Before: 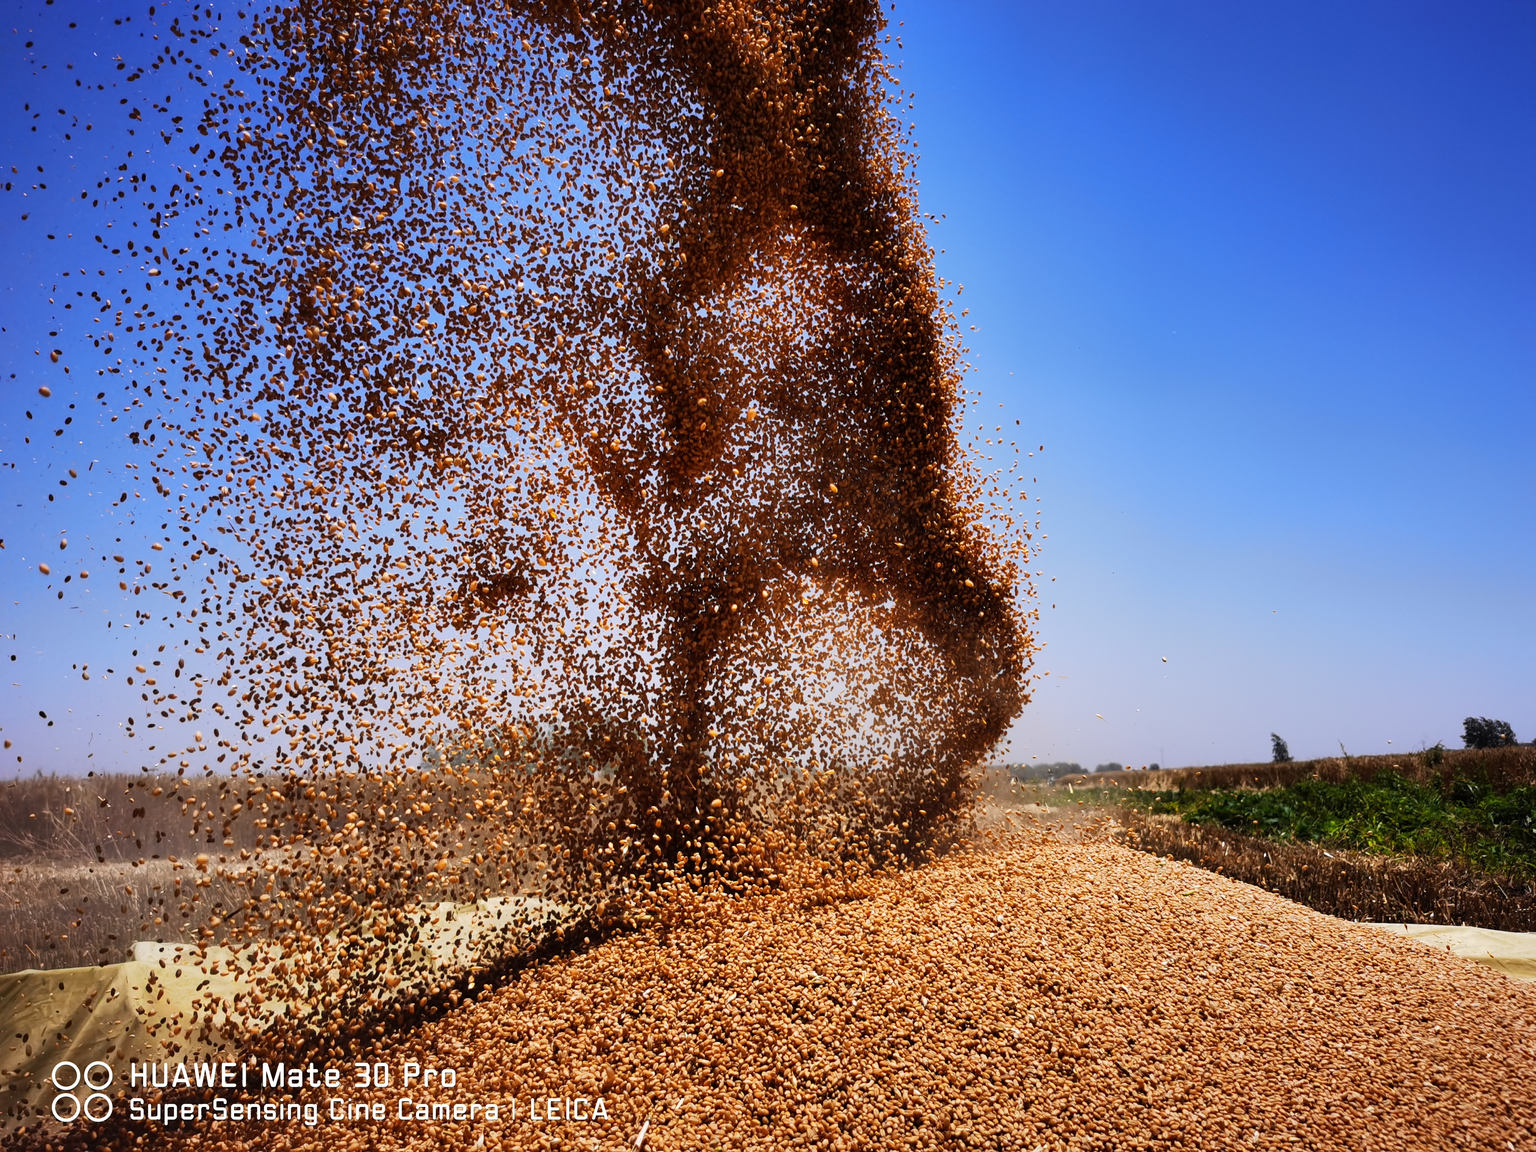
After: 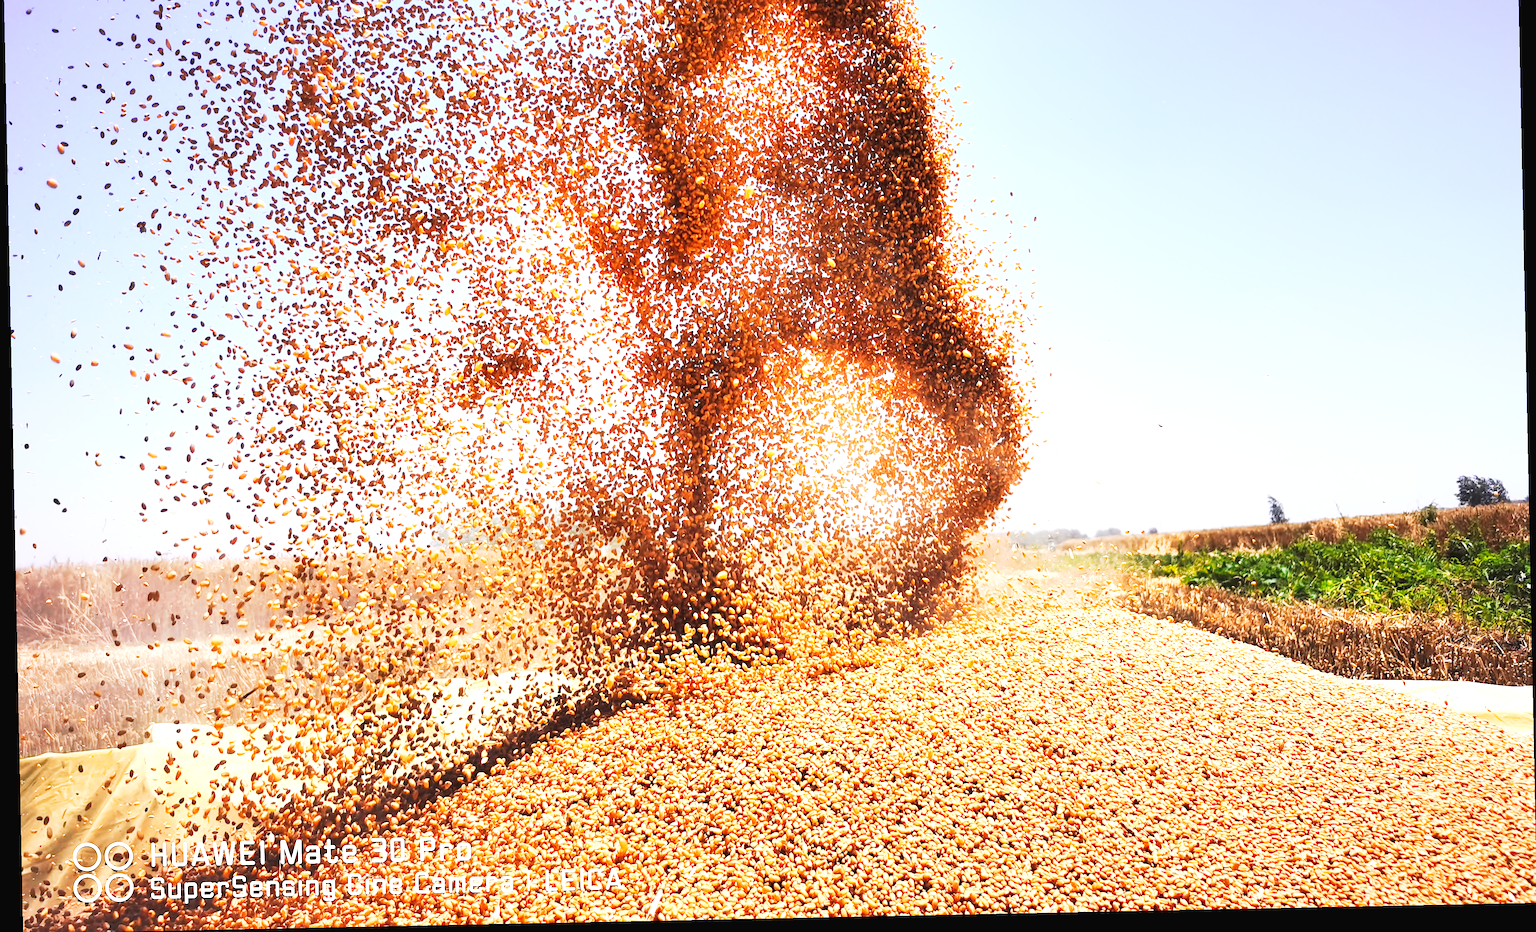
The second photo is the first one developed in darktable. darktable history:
exposure: black level correction 0, exposure 1.2 EV, compensate exposure bias true, compensate highlight preservation false
rotate and perspective: rotation -1.17°, automatic cropping off
sharpen: radius 1.458, amount 0.398, threshold 1.271
contrast brightness saturation: contrast 0.07, brightness 0.08, saturation 0.18
crop and rotate: top 19.998%
tone curve: curves: ch0 [(0, 0) (0.003, 0.015) (0.011, 0.025) (0.025, 0.056) (0.044, 0.104) (0.069, 0.139) (0.1, 0.181) (0.136, 0.226) (0.177, 0.28) (0.224, 0.346) (0.277, 0.42) (0.335, 0.505) (0.399, 0.594) (0.468, 0.699) (0.543, 0.776) (0.623, 0.848) (0.709, 0.893) (0.801, 0.93) (0.898, 0.97) (1, 1)], preserve colors none
tone equalizer: on, module defaults
